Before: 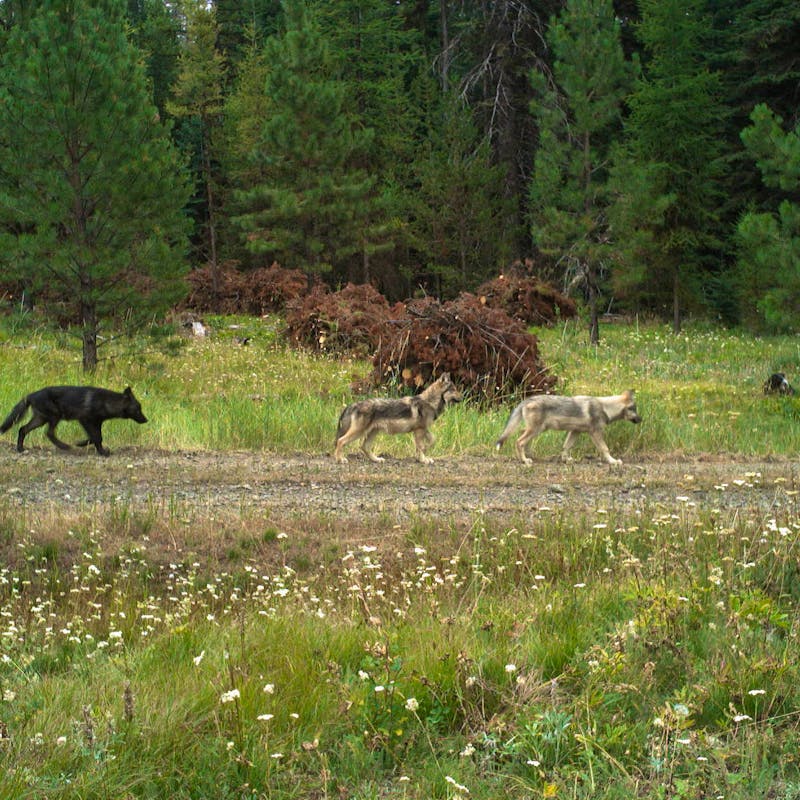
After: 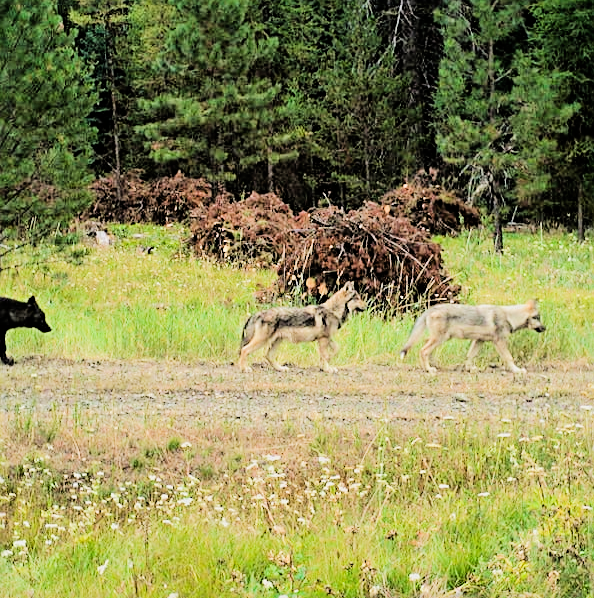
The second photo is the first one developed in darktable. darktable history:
tone equalizer: -7 EV 0.163 EV, -6 EV 0.57 EV, -5 EV 1.15 EV, -4 EV 1.36 EV, -3 EV 1.15 EV, -2 EV 0.6 EV, -1 EV 0.146 EV, edges refinement/feathering 500, mask exposure compensation -1.57 EV, preserve details no
sharpen: on, module defaults
filmic rgb: black relative exposure -5.09 EV, white relative exposure 3.52 EV, hardness 3.16, contrast 1.187, highlights saturation mix -49.74%
crop and rotate: left 12.074%, top 11.397%, right 13.655%, bottom 13.833%
